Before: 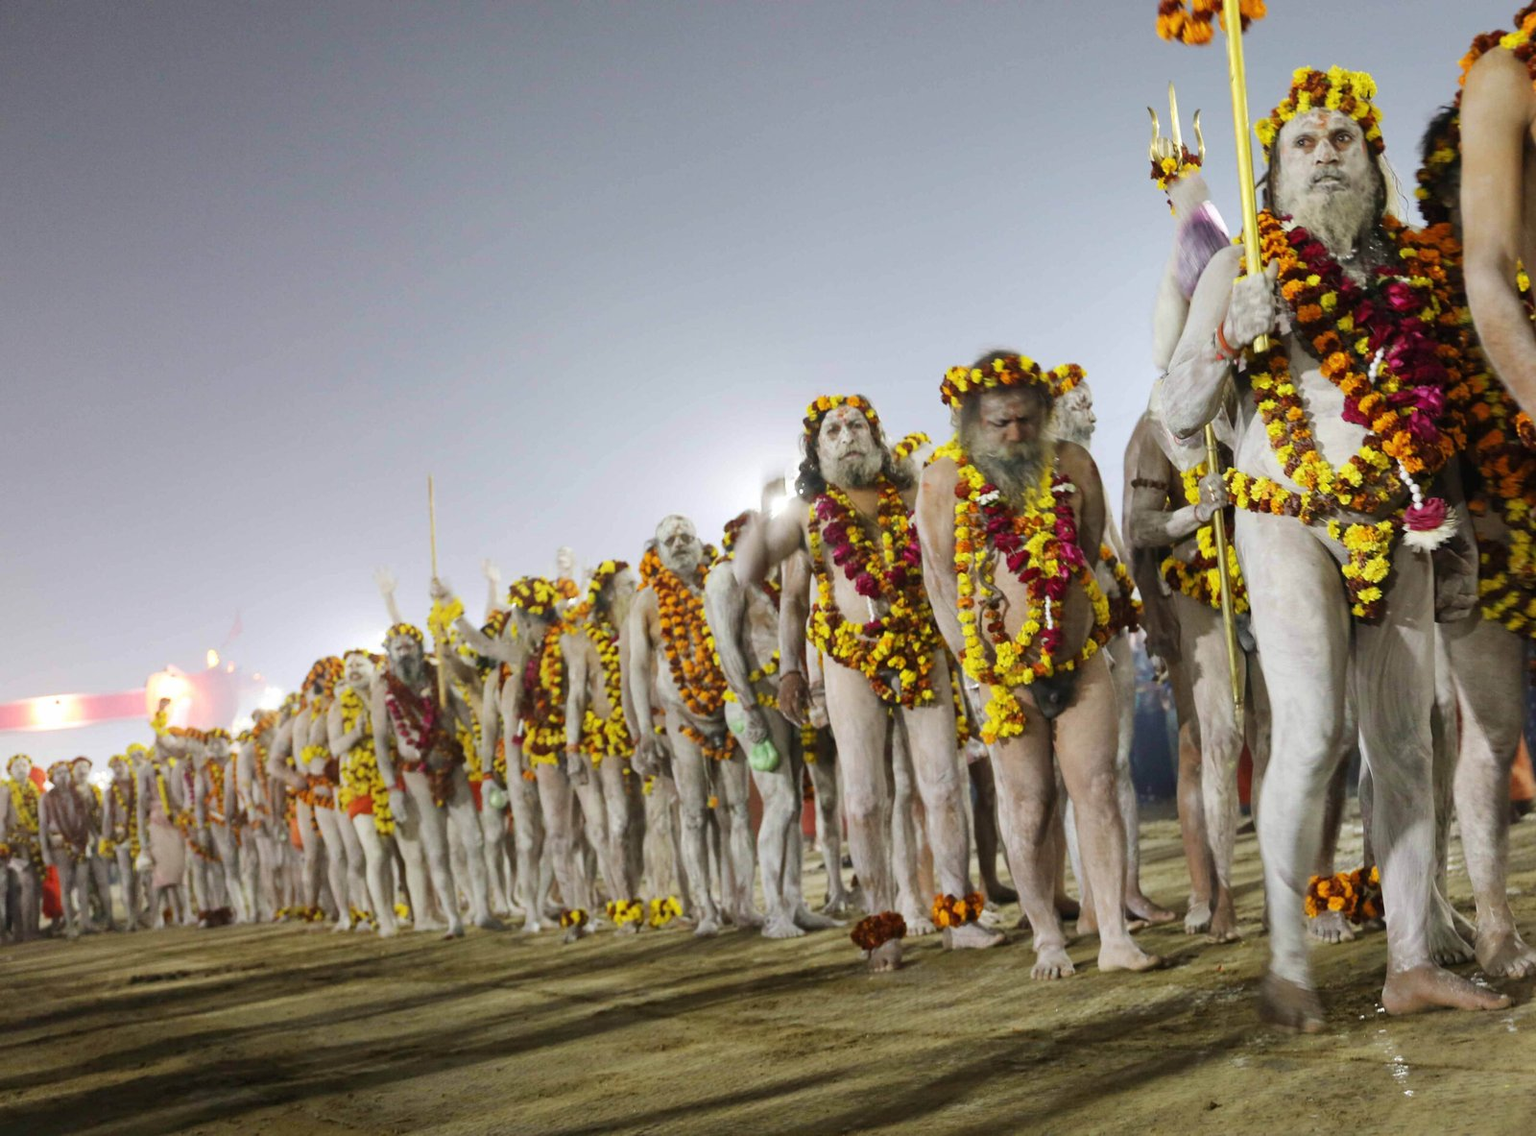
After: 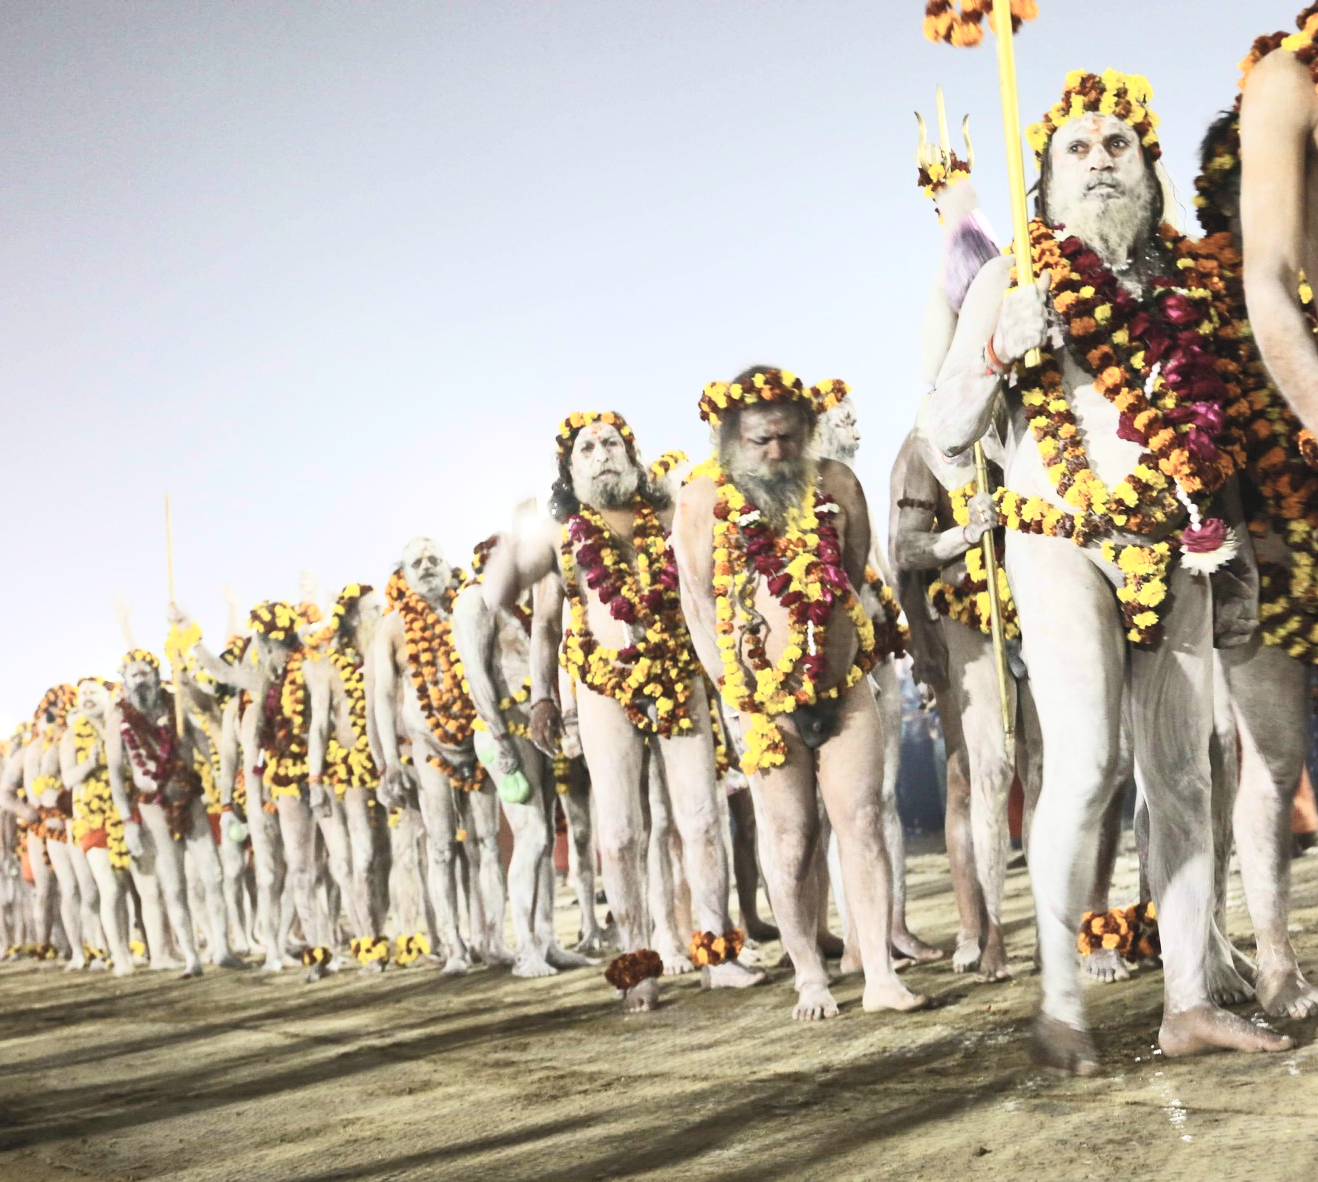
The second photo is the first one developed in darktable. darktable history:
crop: left 17.582%, bottom 0.031%
white balance: red 1, blue 1
contrast brightness saturation: contrast 0.43, brightness 0.56, saturation -0.19
